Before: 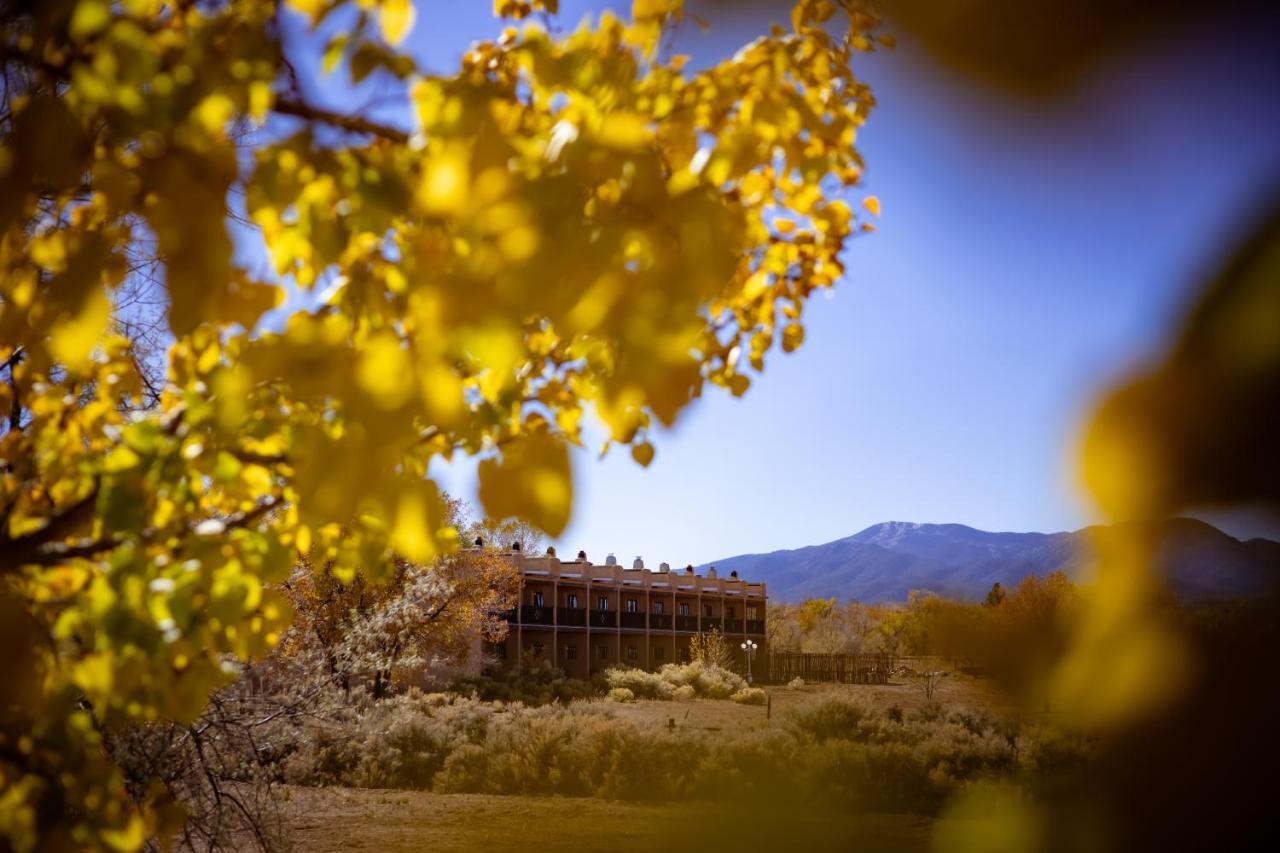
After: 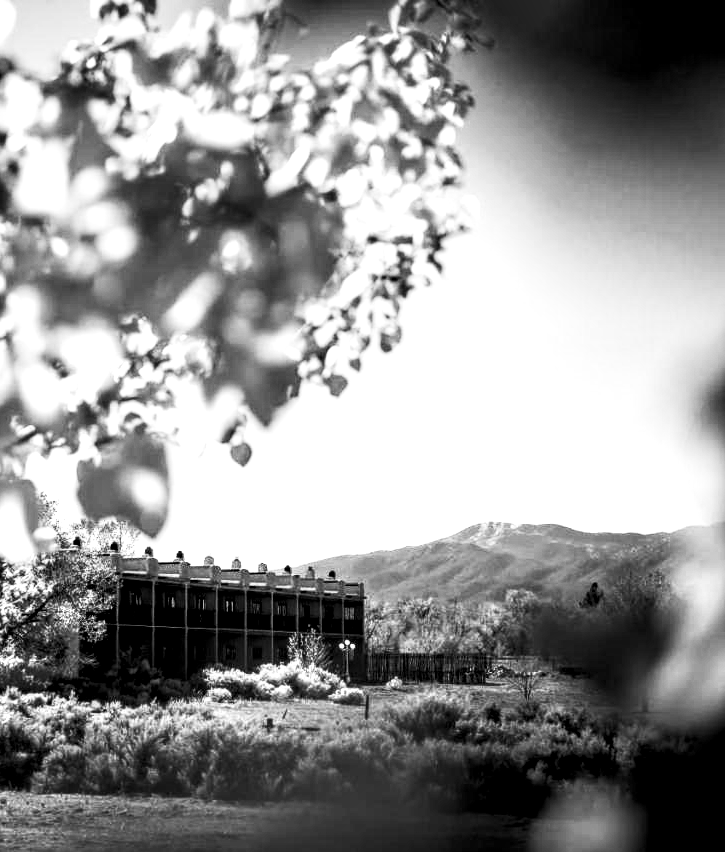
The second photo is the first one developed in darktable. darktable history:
contrast brightness saturation: contrast 0.53, brightness 0.47, saturation -1
local contrast: highlights 65%, shadows 54%, detail 169%, midtone range 0.514
crop: left 31.458%, top 0%, right 11.876%
filmic rgb: black relative exposure -5 EV, white relative exposure 3.5 EV, hardness 3.19, contrast 1.2, highlights saturation mix -50%
color balance rgb: perceptual saturation grading › global saturation -1%
